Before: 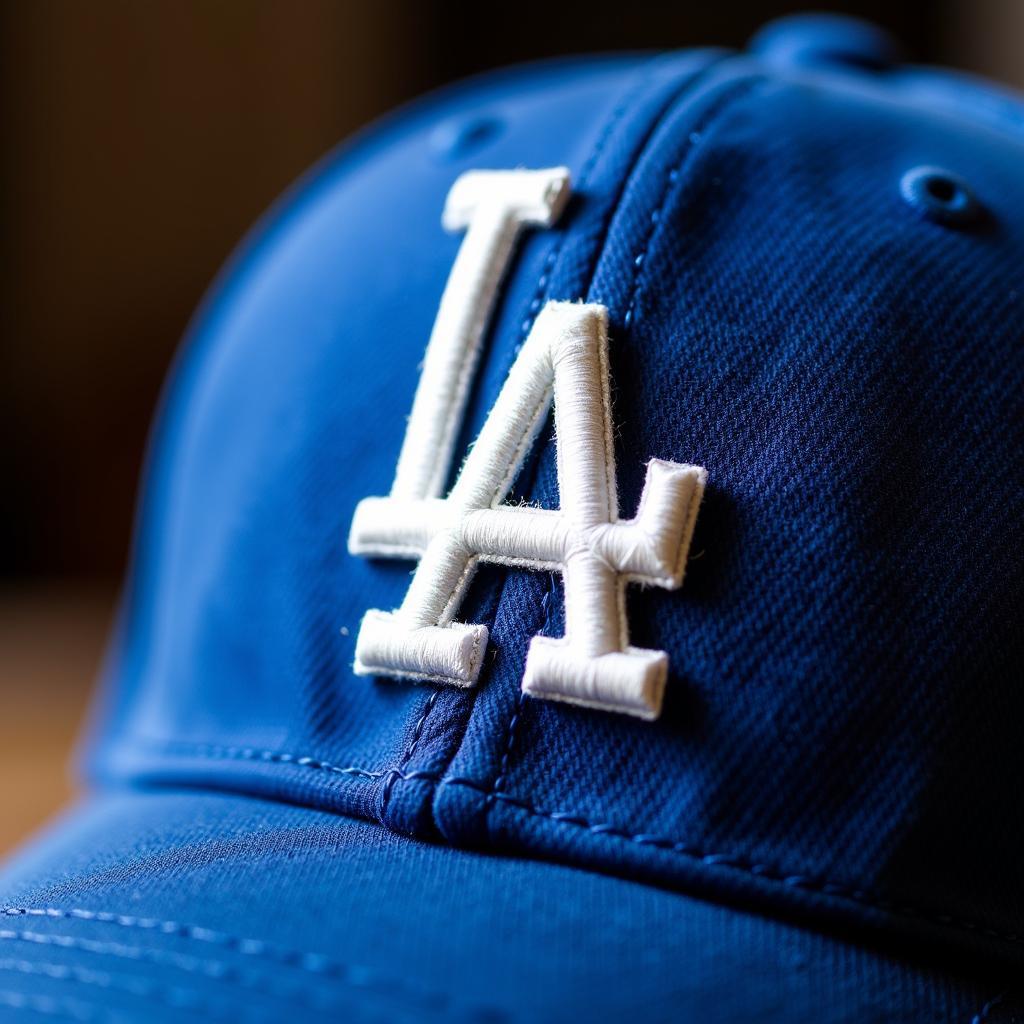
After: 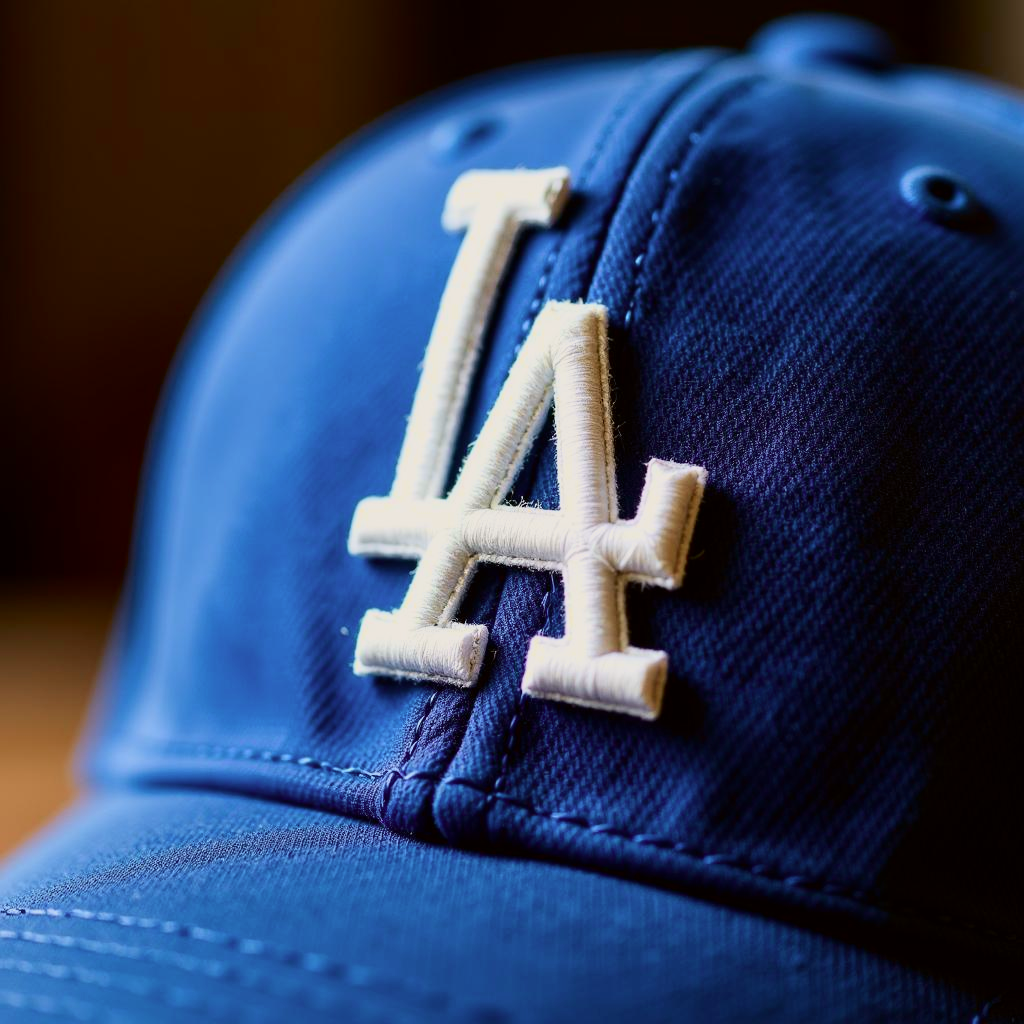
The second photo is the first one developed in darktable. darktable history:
tone curve: curves: ch0 [(0, 0) (0.091, 0.066) (0.184, 0.16) (0.491, 0.519) (0.748, 0.765) (1, 0.919)]; ch1 [(0, 0) (0.179, 0.173) (0.322, 0.32) (0.424, 0.424) (0.502, 0.504) (0.56, 0.575) (0.631, 0.675) (0.777, 0.806) (1, 1)]; ch2 [(0, 0) (0.434, 0.447) (0.485, 0.495) (0.524, 0.563) (0.676, 0.691) (1, 1)], color space Lab, independent channels, preserve colors none
